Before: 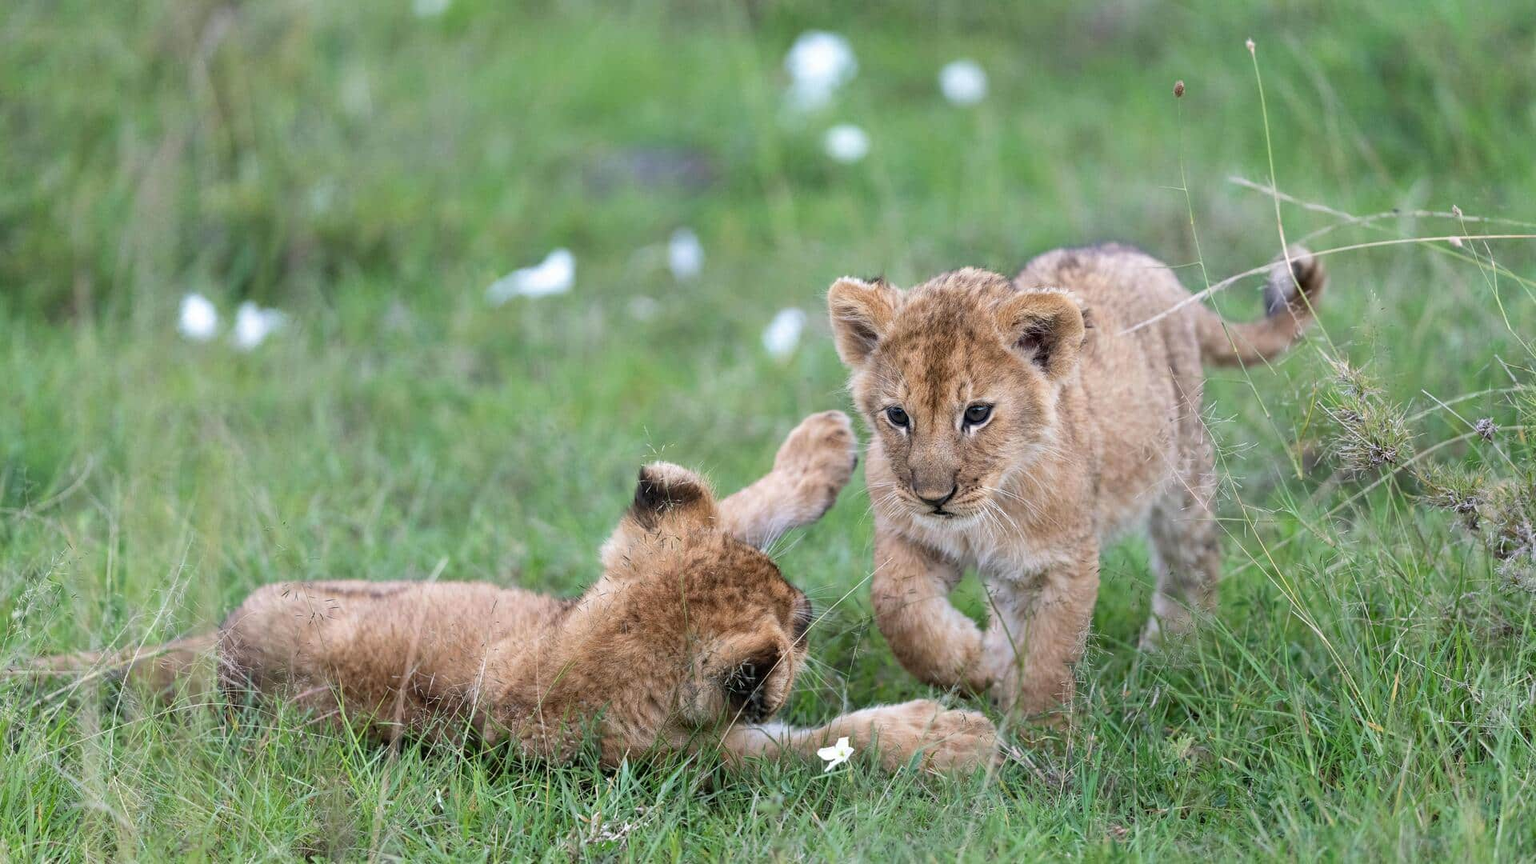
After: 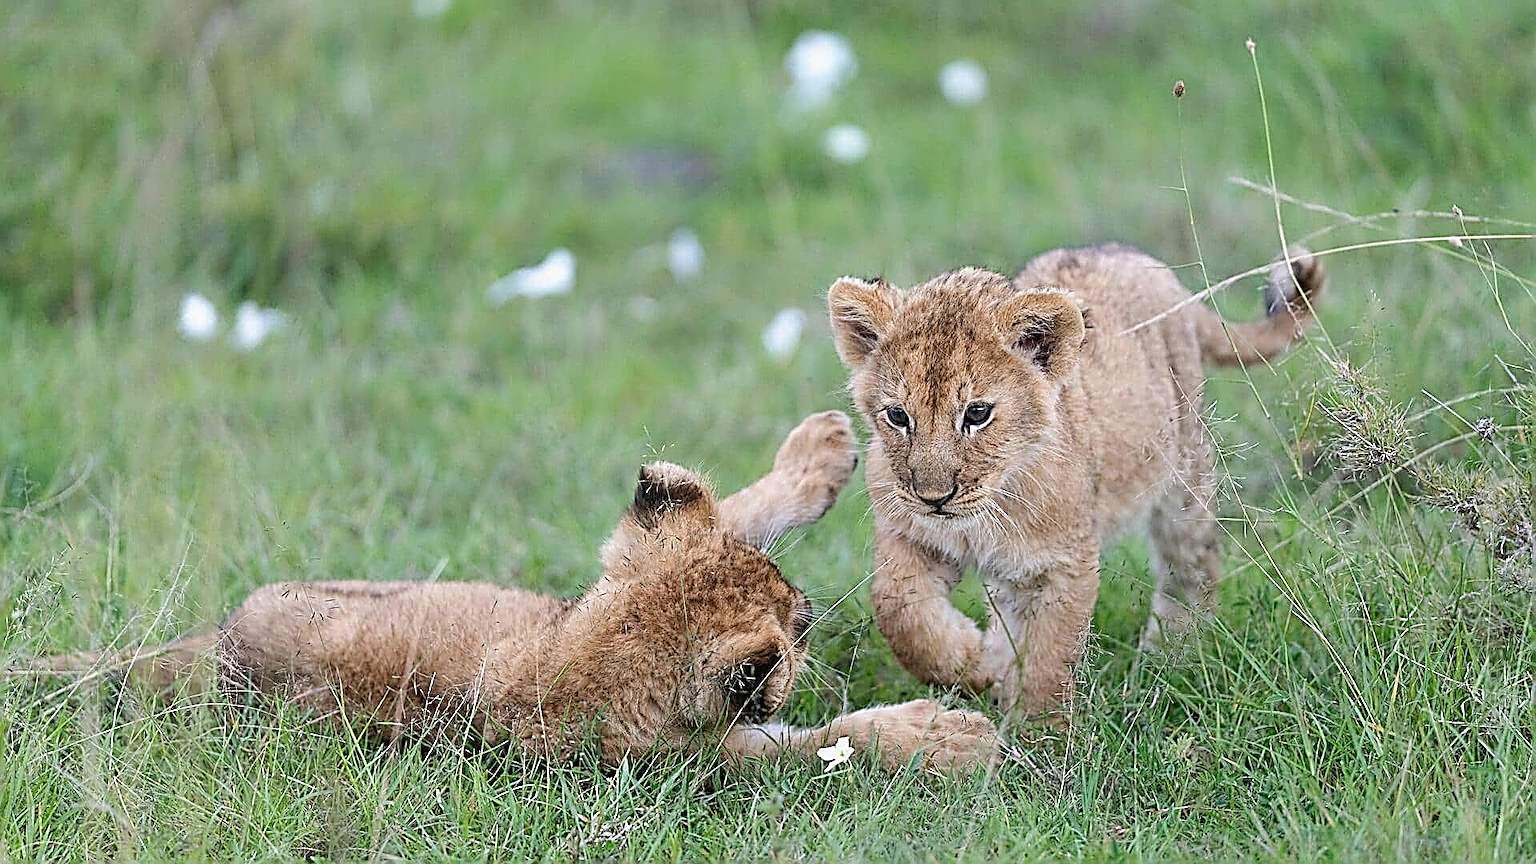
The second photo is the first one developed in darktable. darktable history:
tone curve: curves: ch0 [(0, 0.012) (0.036, 0.035) (0.274, 0.288) (0.504, 0.536) (0.844, 0.84) (1, 0.983)]; ch1 [(0, 0) (0.389, 0.403) (0.462, 0.486) (0.499, 0.498) (0.511, 0.502) (0.536, 0.547) (0.567, 0.588) (0.626, 0.645) (0.749, 0.781) (1, 1)]; ch2 [(0, 0) (0.457, 0.486) (0.5, 0.5) (0.56, 0.551) (0.615, 0.607) (0.704, 0.732) (1, 1)], preserve colors none
color calibration: illuminant same as pipeline (D50), adaptation XYZ, x 0.346, y 0.357, temperature 5014.73 K
sharpen: amount 1.994
